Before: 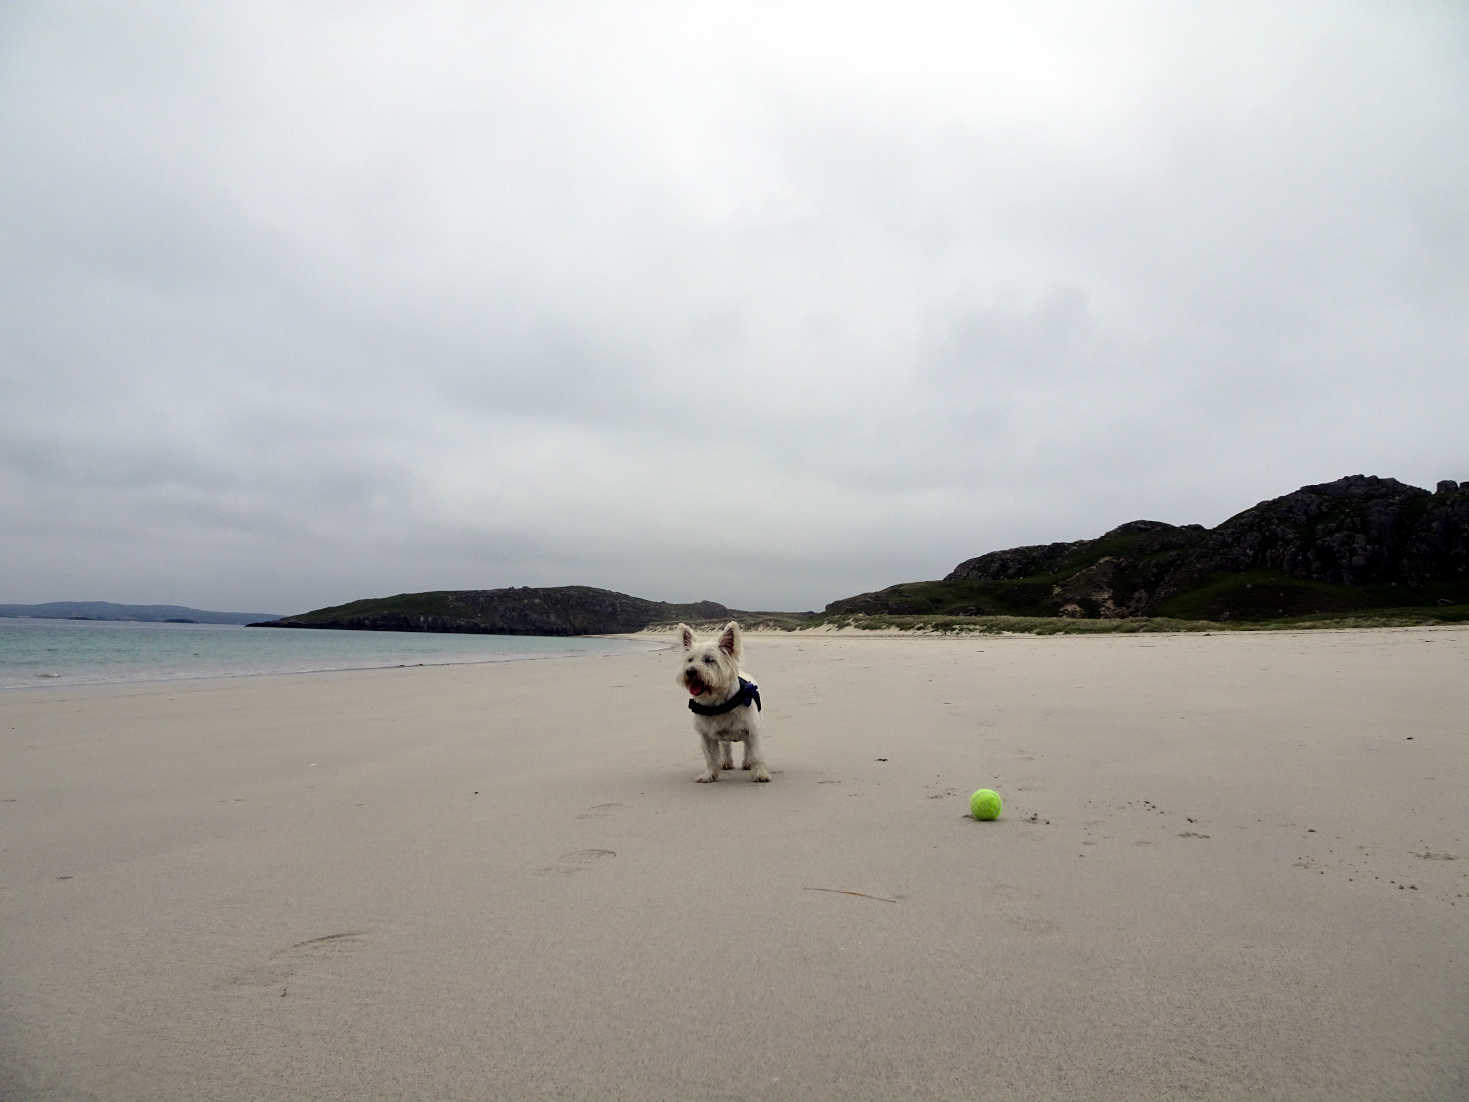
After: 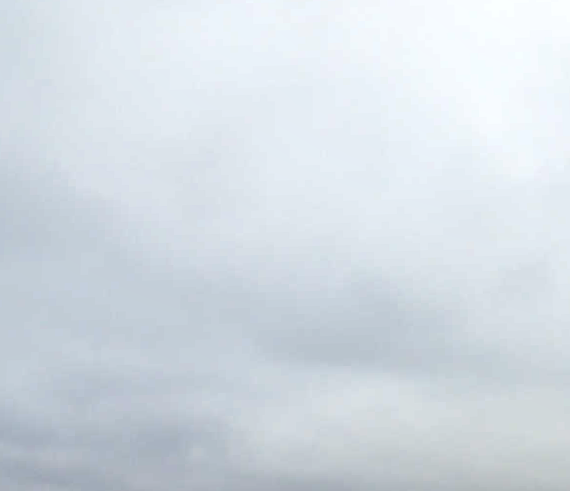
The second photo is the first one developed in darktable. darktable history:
local contrast: mode bilateral grid, contrast 20, coarseness 50, detail 130%, midtone range 0.2
crop and rotate: left 10.817%, top 0.062%, right 47.194%, bottom 53.626%
white balance: red 0.982, blue 1.018
rotate and perspective: rotation -1.68°, lens shift (vertical) -0.146, crop left 0.049, crop right 0.912, crop top 0.032, crop bottom 0.96
